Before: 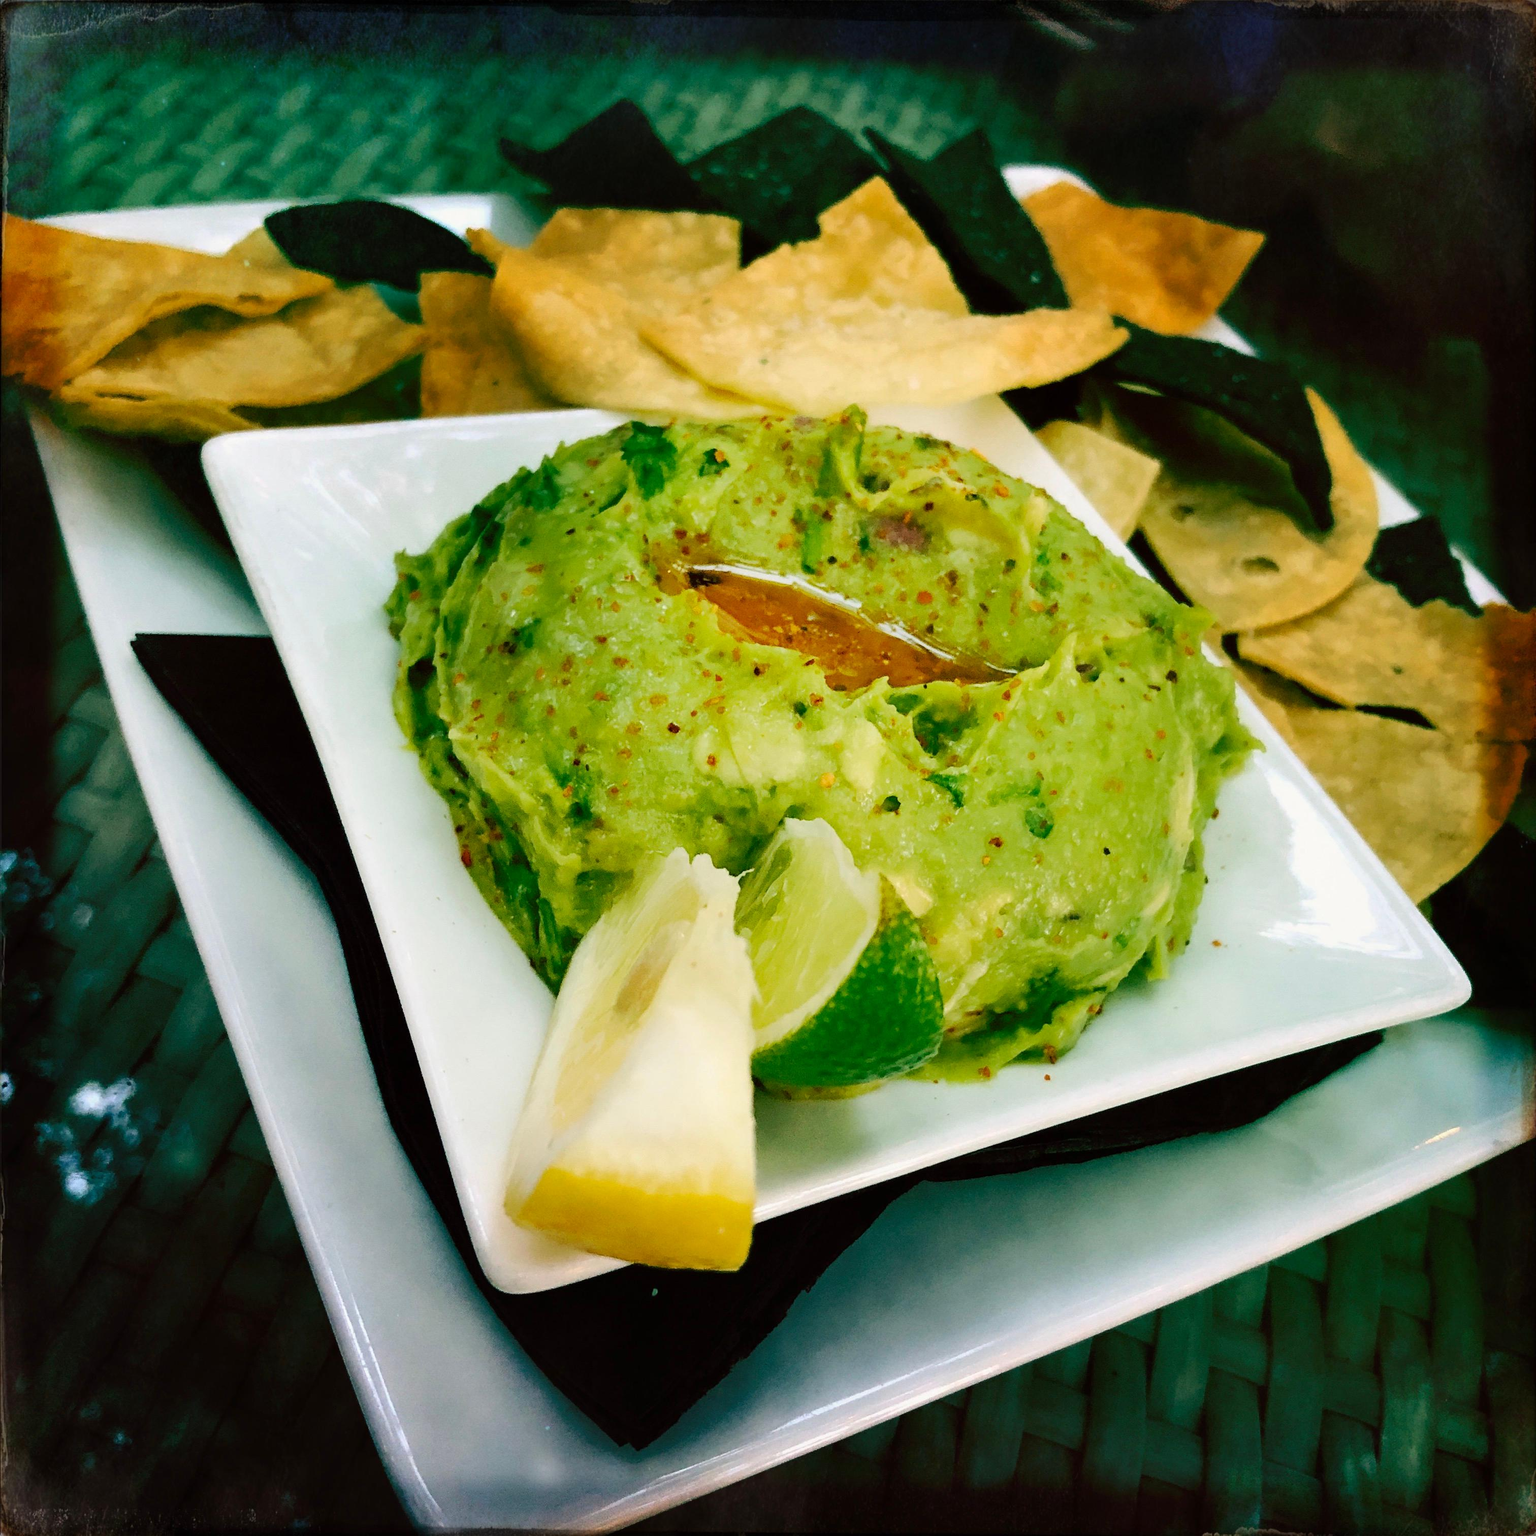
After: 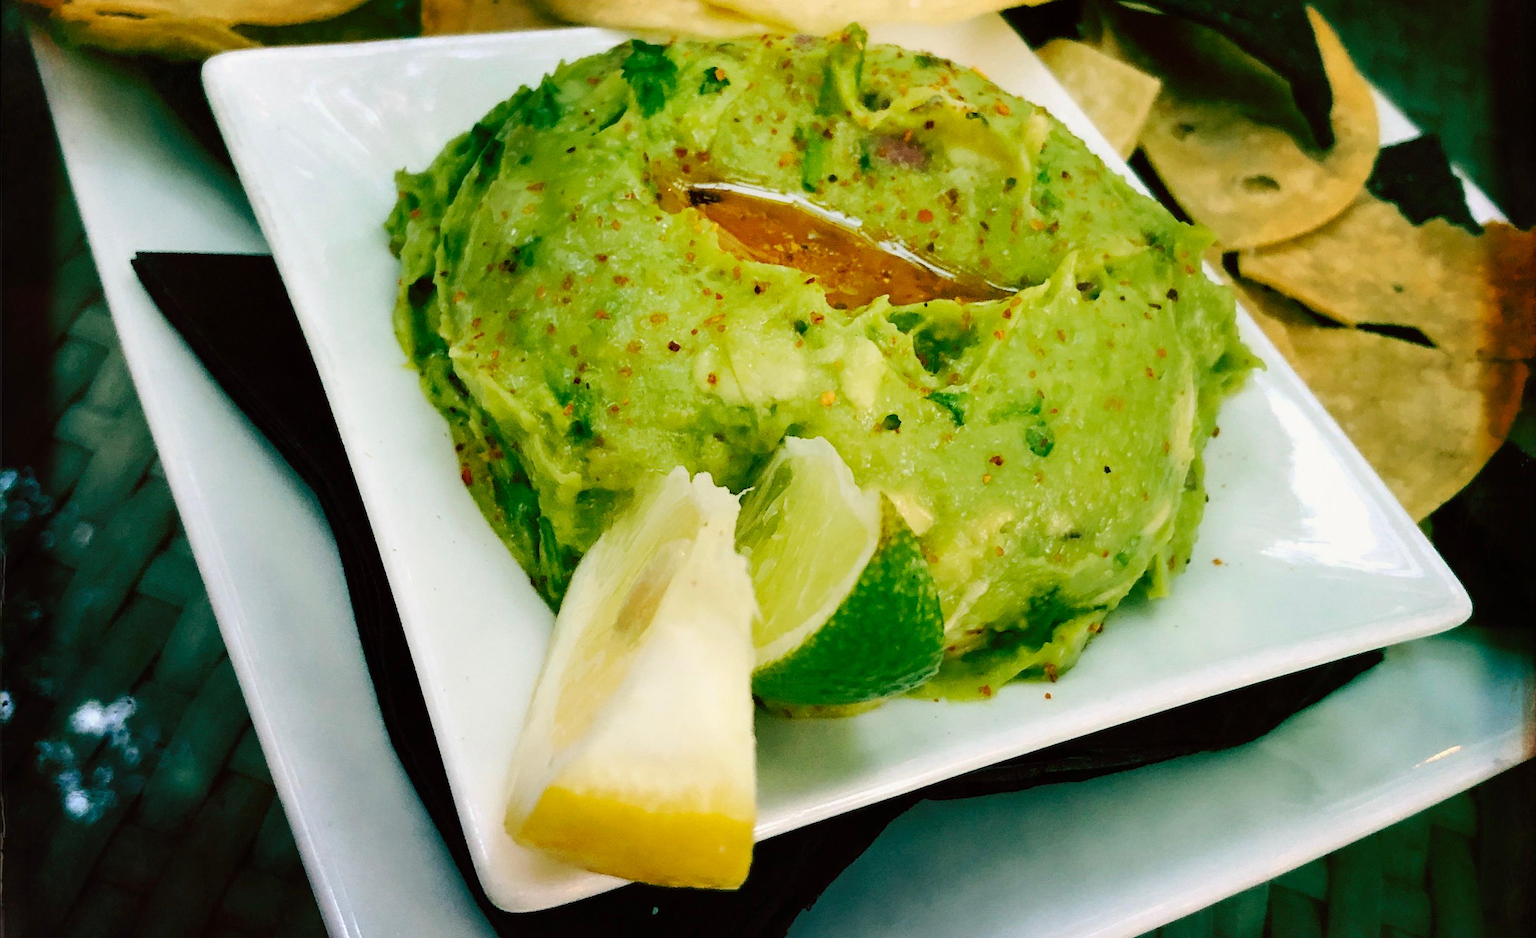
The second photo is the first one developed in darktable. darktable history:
crop and rotate: top 24.899%, bottom 14.015%
